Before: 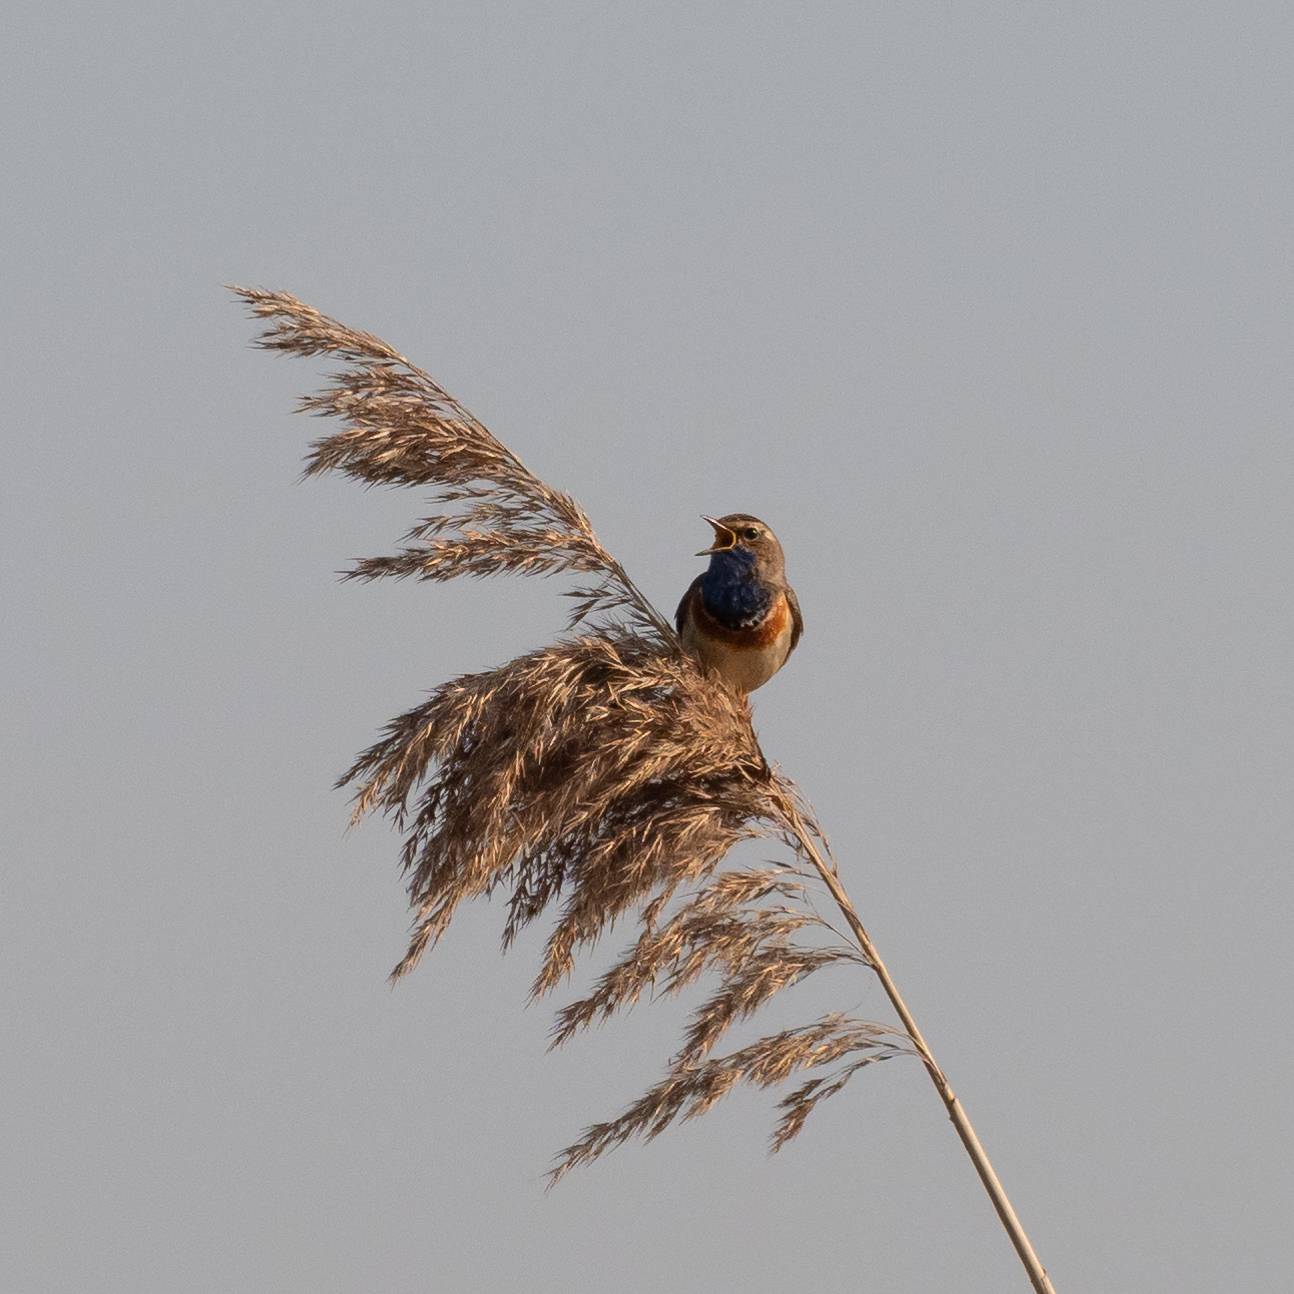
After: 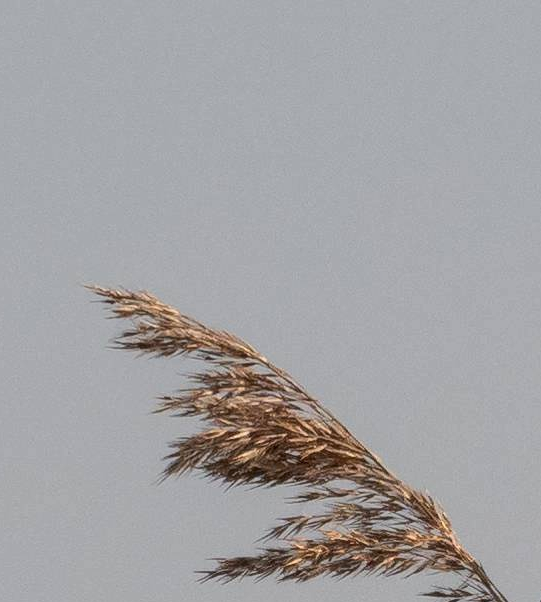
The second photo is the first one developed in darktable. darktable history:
local contrast: on, module defaults
crop and rotate: left 10.847%, top 0.073%, right 47.284%, bottom 53.35%
